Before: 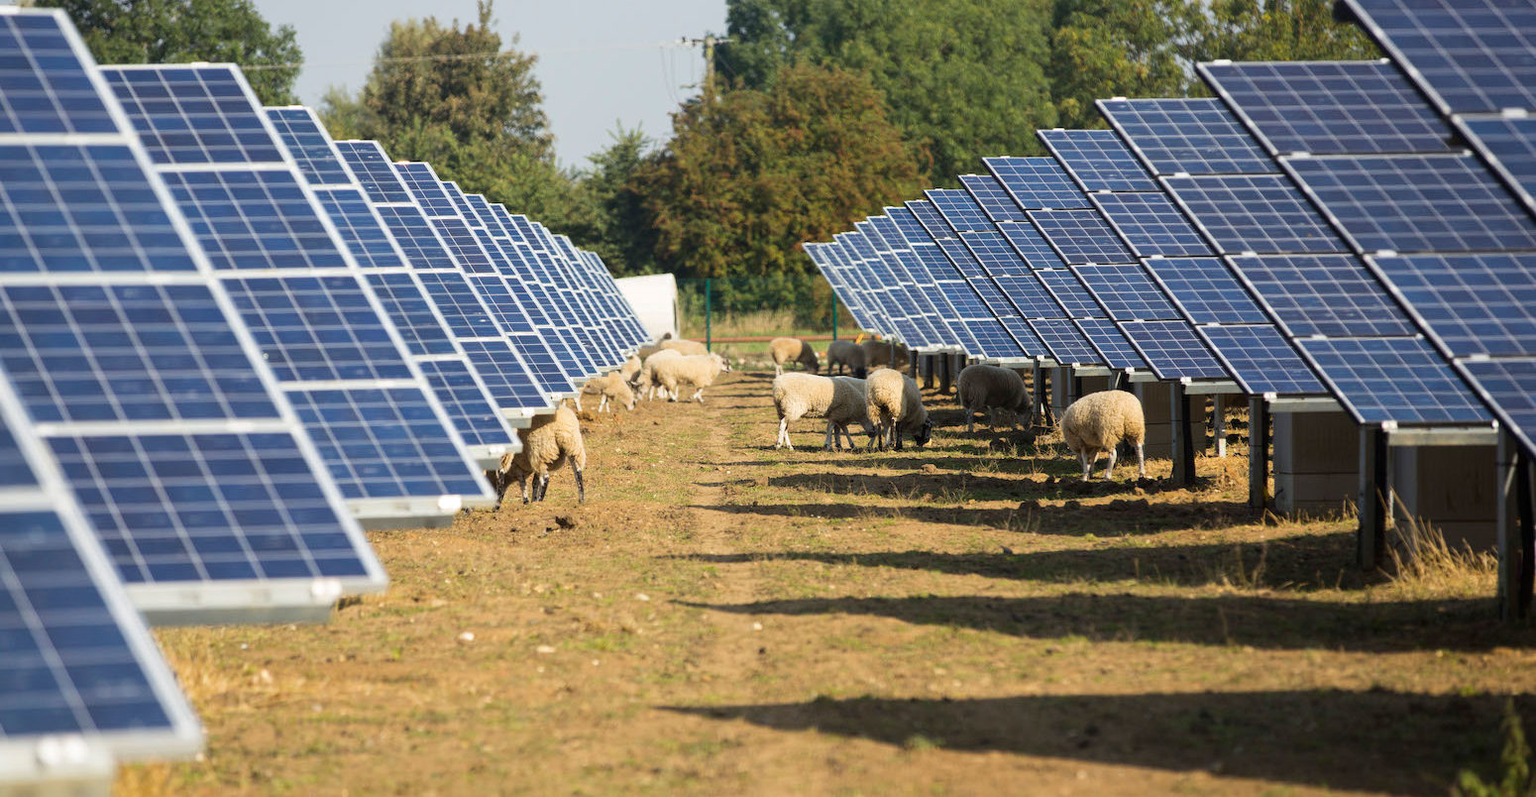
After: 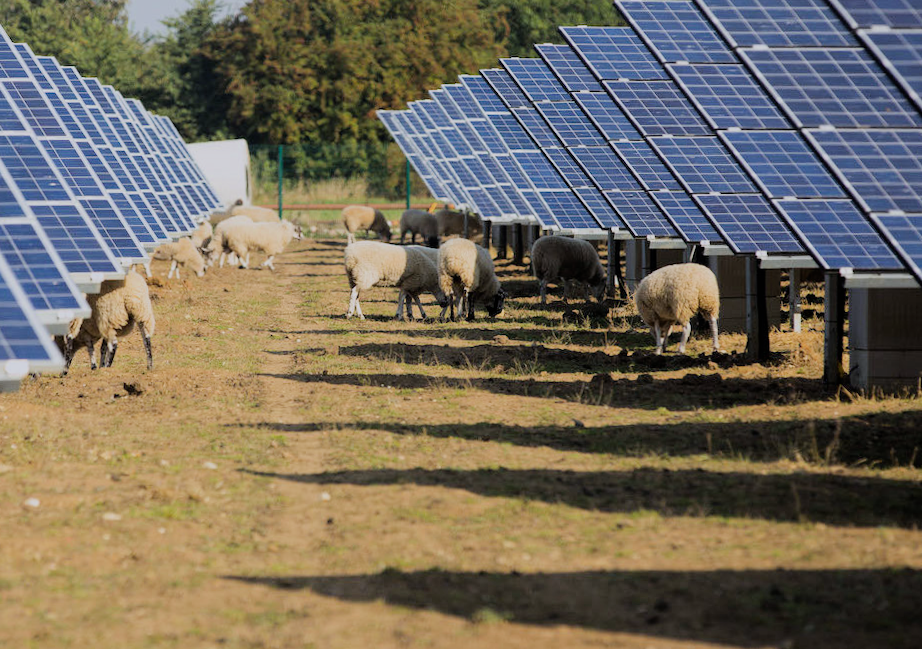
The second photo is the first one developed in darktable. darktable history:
white balance: red 0.984, blue 1.059
rotate and perspective: rotation 0.8°, automatic cropping off
crop and rotate: left 28.256%, top 17.734%, right 12.656%, bottom 3.573%
filmic rgb: black relative exposure -7.65 EV, white relative exposure 4.56 EV, hardness 3.61
